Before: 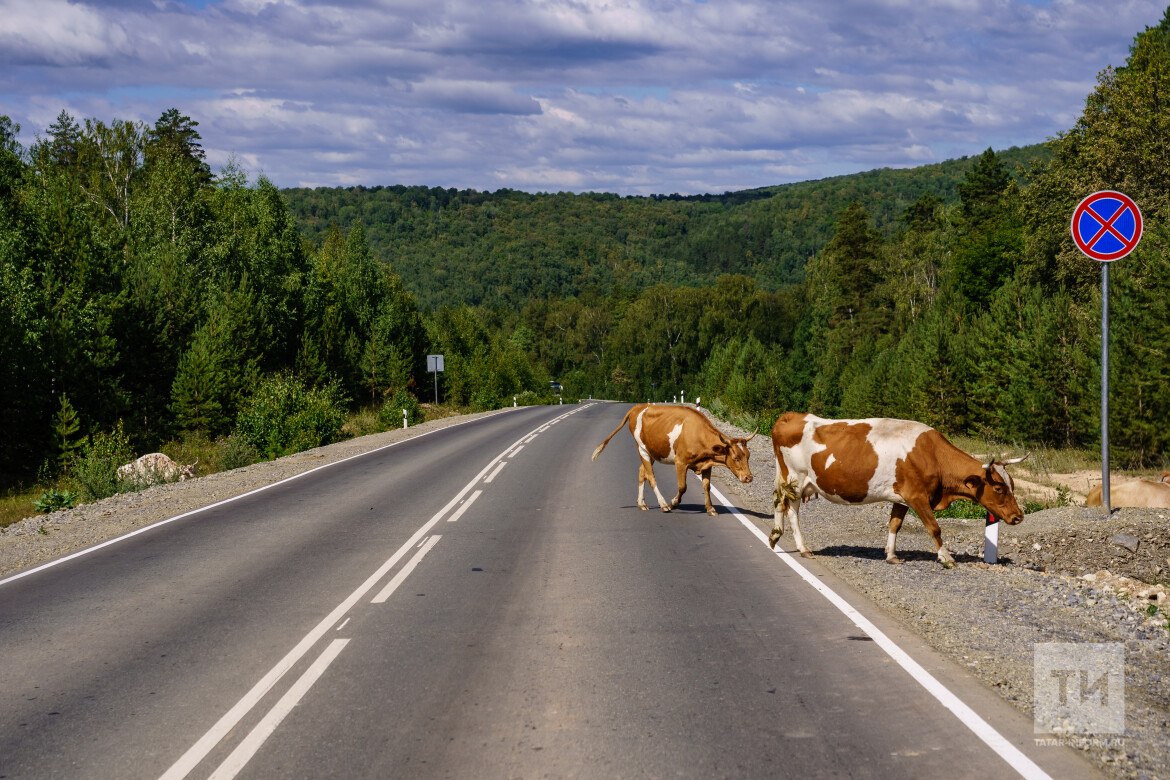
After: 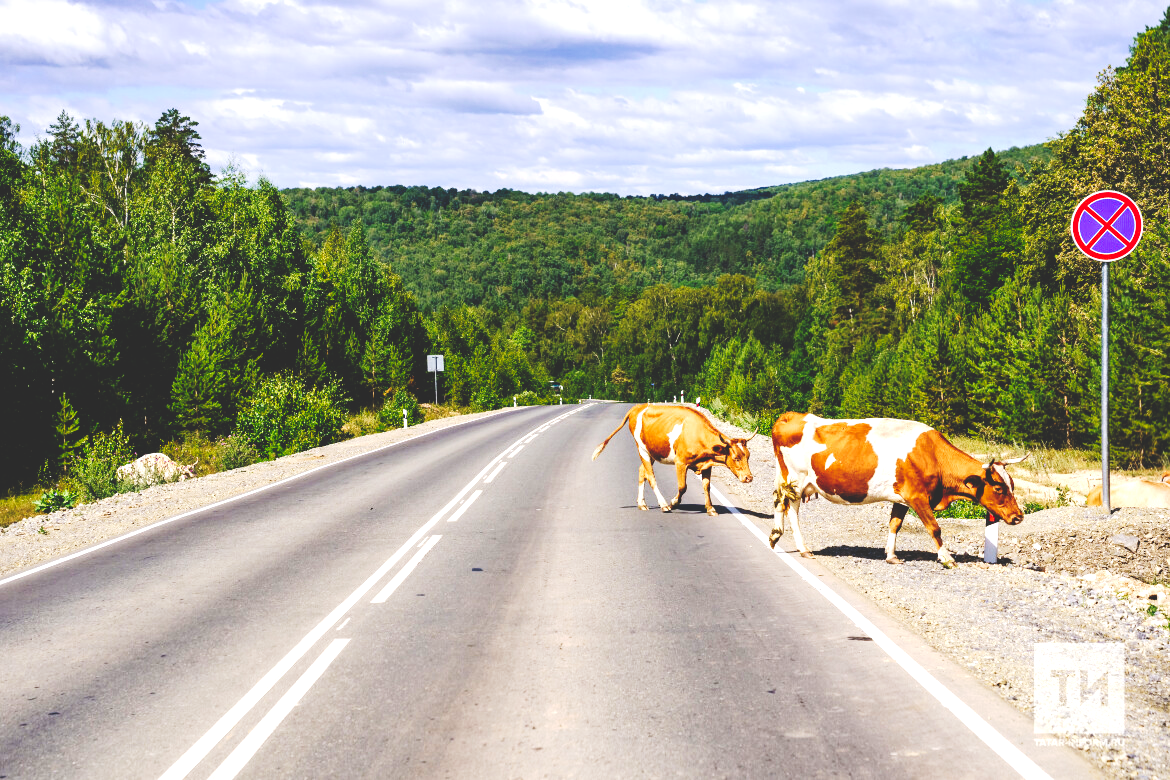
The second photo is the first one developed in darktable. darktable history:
exposure: black level correction 0, exposure 1.2 EV, compensate exposure bias true, compensate highlight preservation false
tone curve: curves: ch0 [(0, 0) (0.003, 0.172) (0.011, 0.177) (0.025, 0.177) (0.044, 0.177) (0.069, 0.178) (0.1, 0.181) (0.136, 0.19) (0.177, 0.208) (0.224, 0.226) (0.277, 0.274) (0.335, 0.338) (0.399, 0.43) (0.468, 0.535) (0.543, 0.635) (0.623, 0.726) (0.709, 0.815) (0.801, 0.882) (0.898, 0.936) (1, 1)], preserve colors none
